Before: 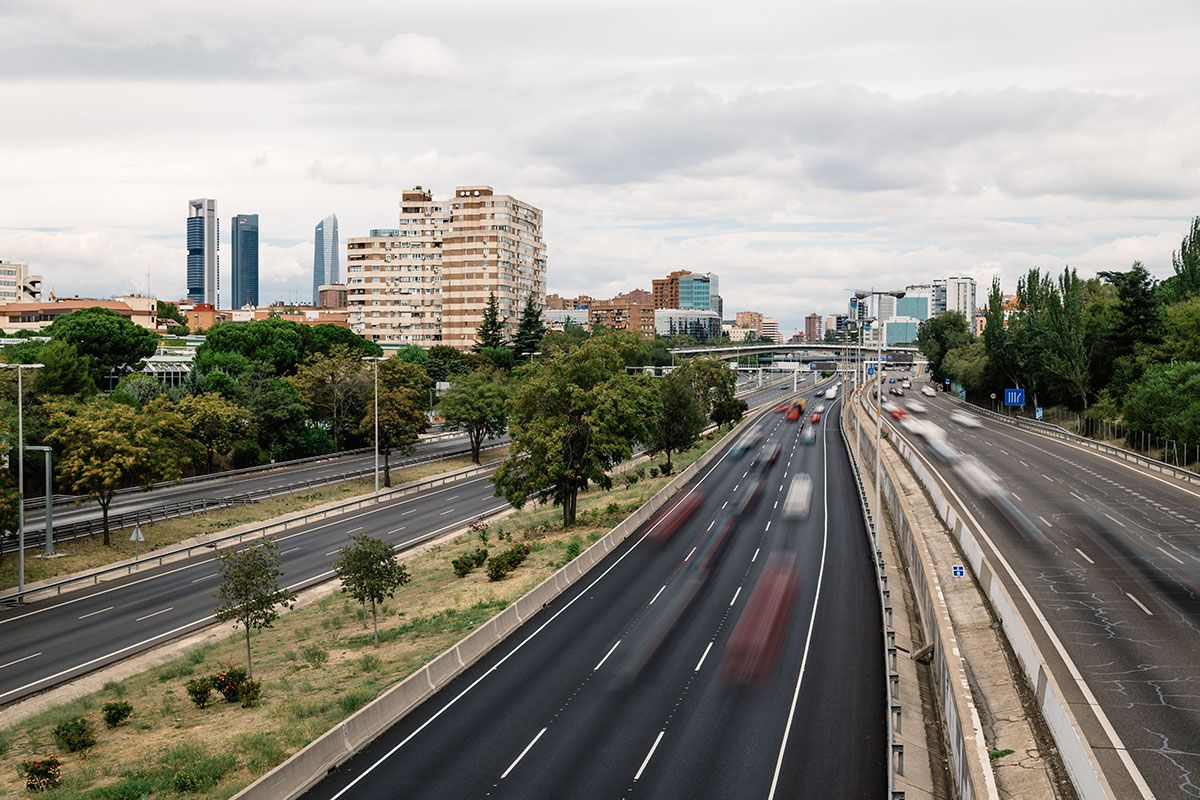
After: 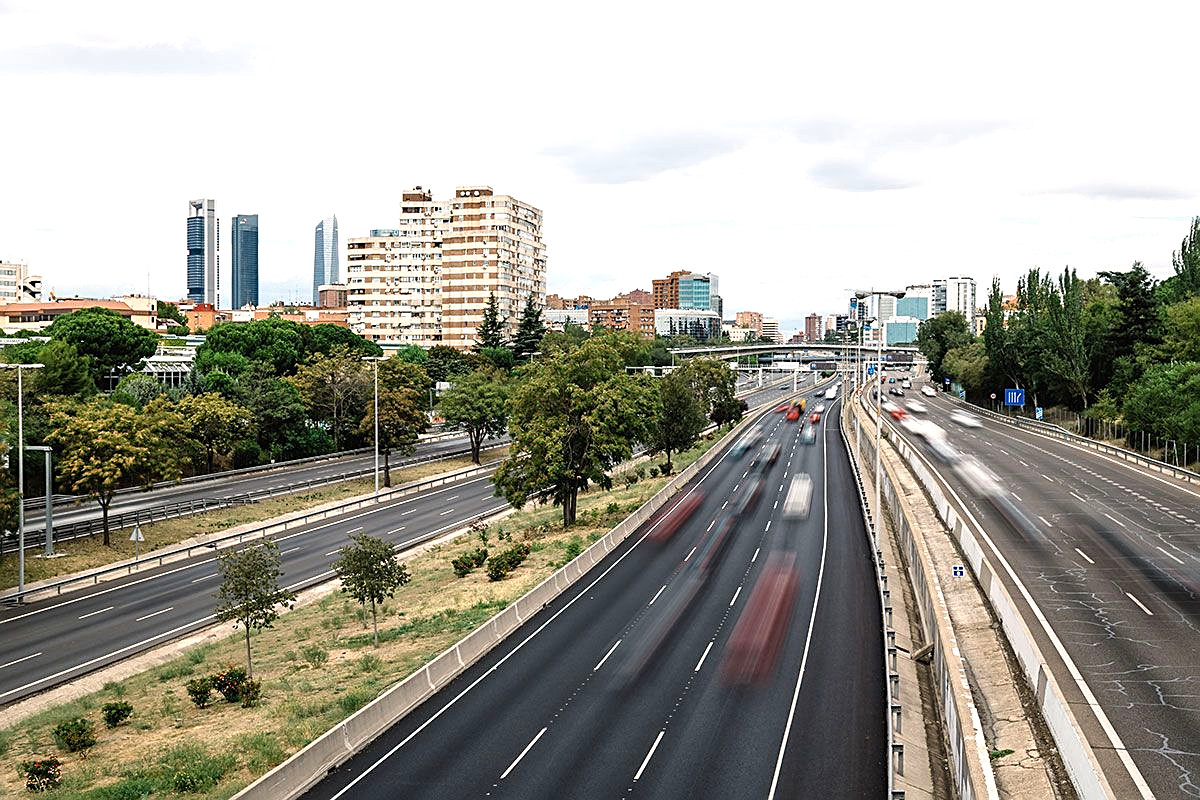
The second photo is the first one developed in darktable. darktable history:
exposure: exposure 0.564 EV, compensate exposure bias true, compensate highlight preservation false
sharpen: on, module defaults
